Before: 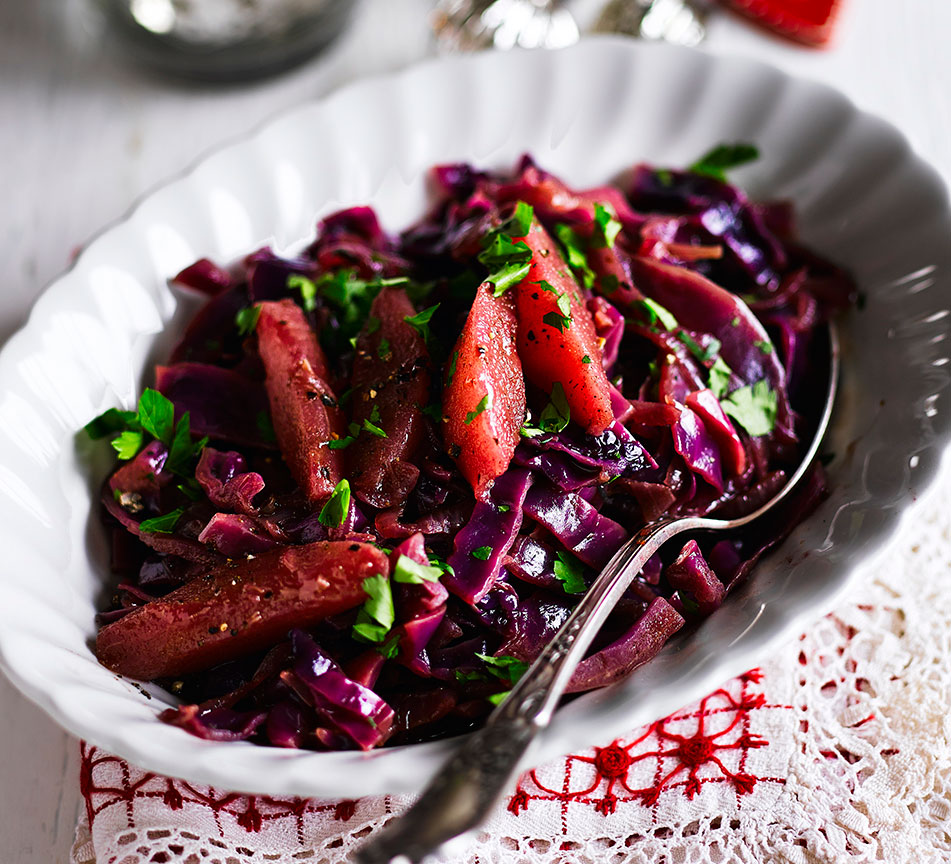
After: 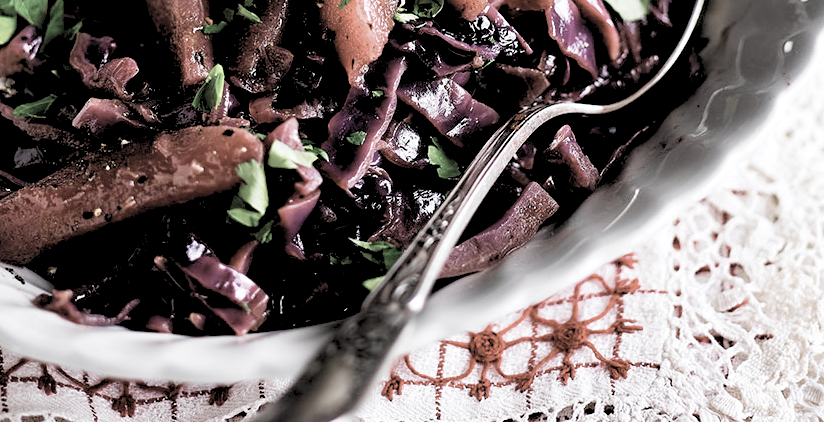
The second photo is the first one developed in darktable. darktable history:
levels: levels [0.093, 0.434, 0.988]
color zones: curves: ch1 [(0, 0.153) (0.143, 0.15) (0.286, 0.151) (0.429, 0.152) (0.571, 0.152) (0.714, 0.151) (0.857, 0.151) (1, 0.153)]
crop and rotate: left 13.306%, top 48.129%, bottom 2.928%
